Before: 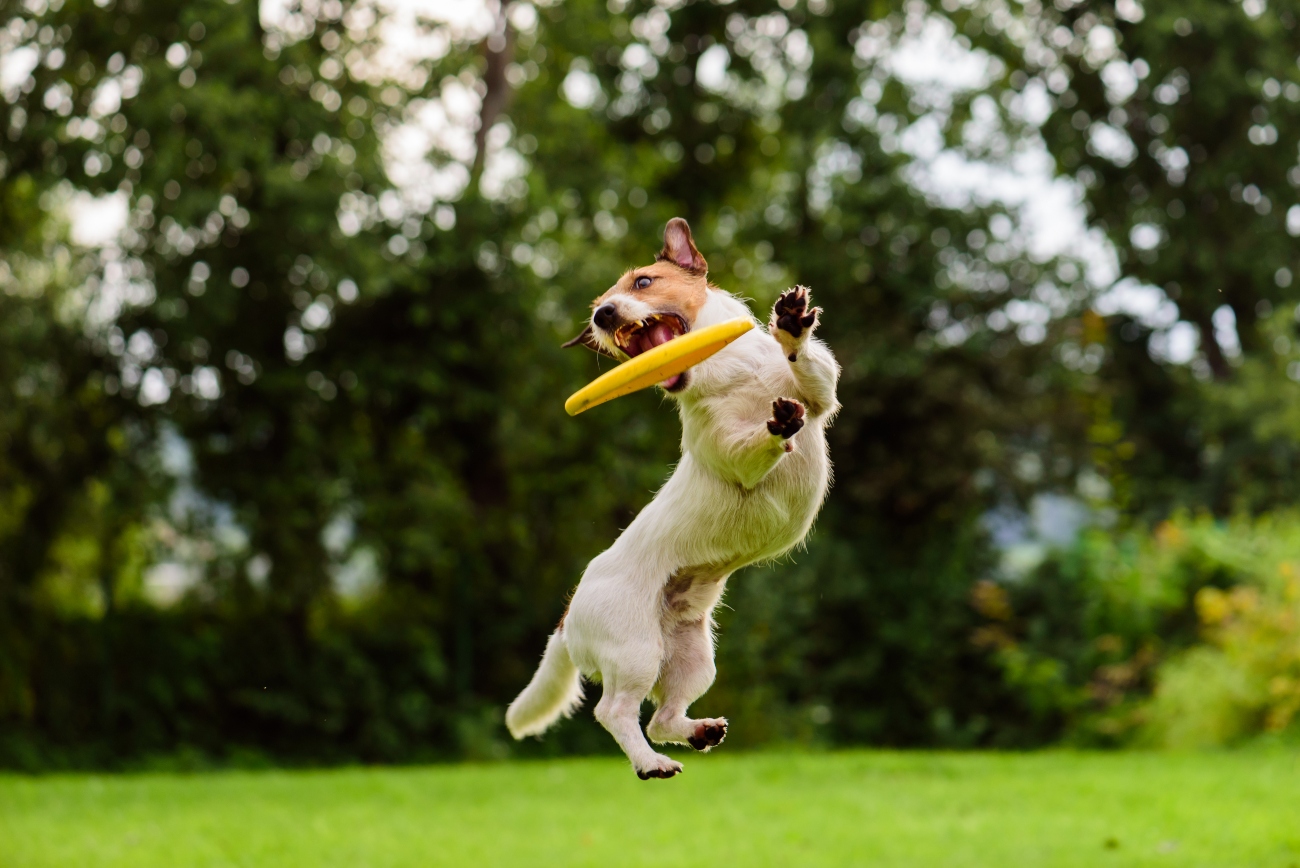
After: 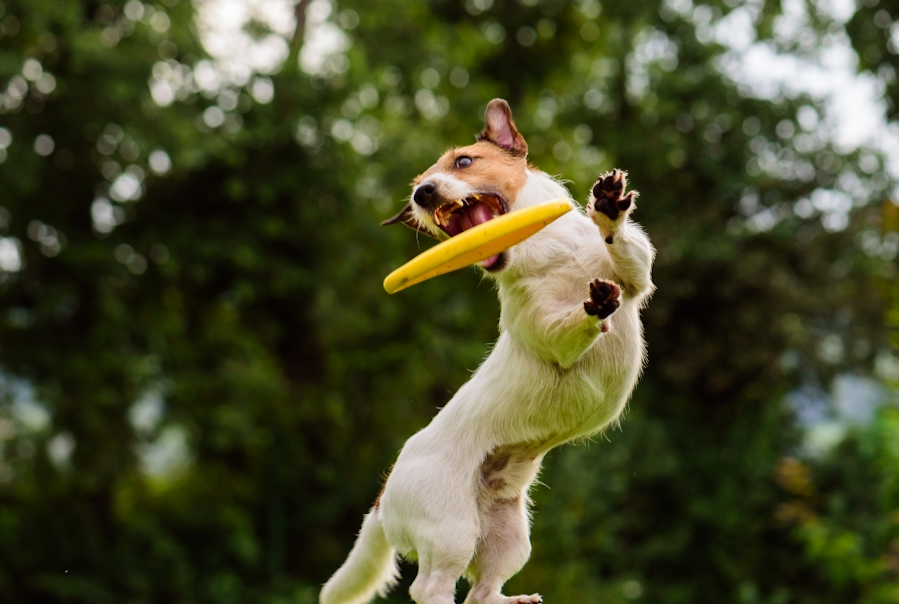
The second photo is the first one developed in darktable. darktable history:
crop and rotate: left 17.046%, top 10.659%, right 12.989%, bottom 14.553%
rotate and perspective: rotation 0.679°, lens shift (horizontal) 0.136, crop left 0.009, crop right 0.991, crop top 0.078, crop bottom 0.95
